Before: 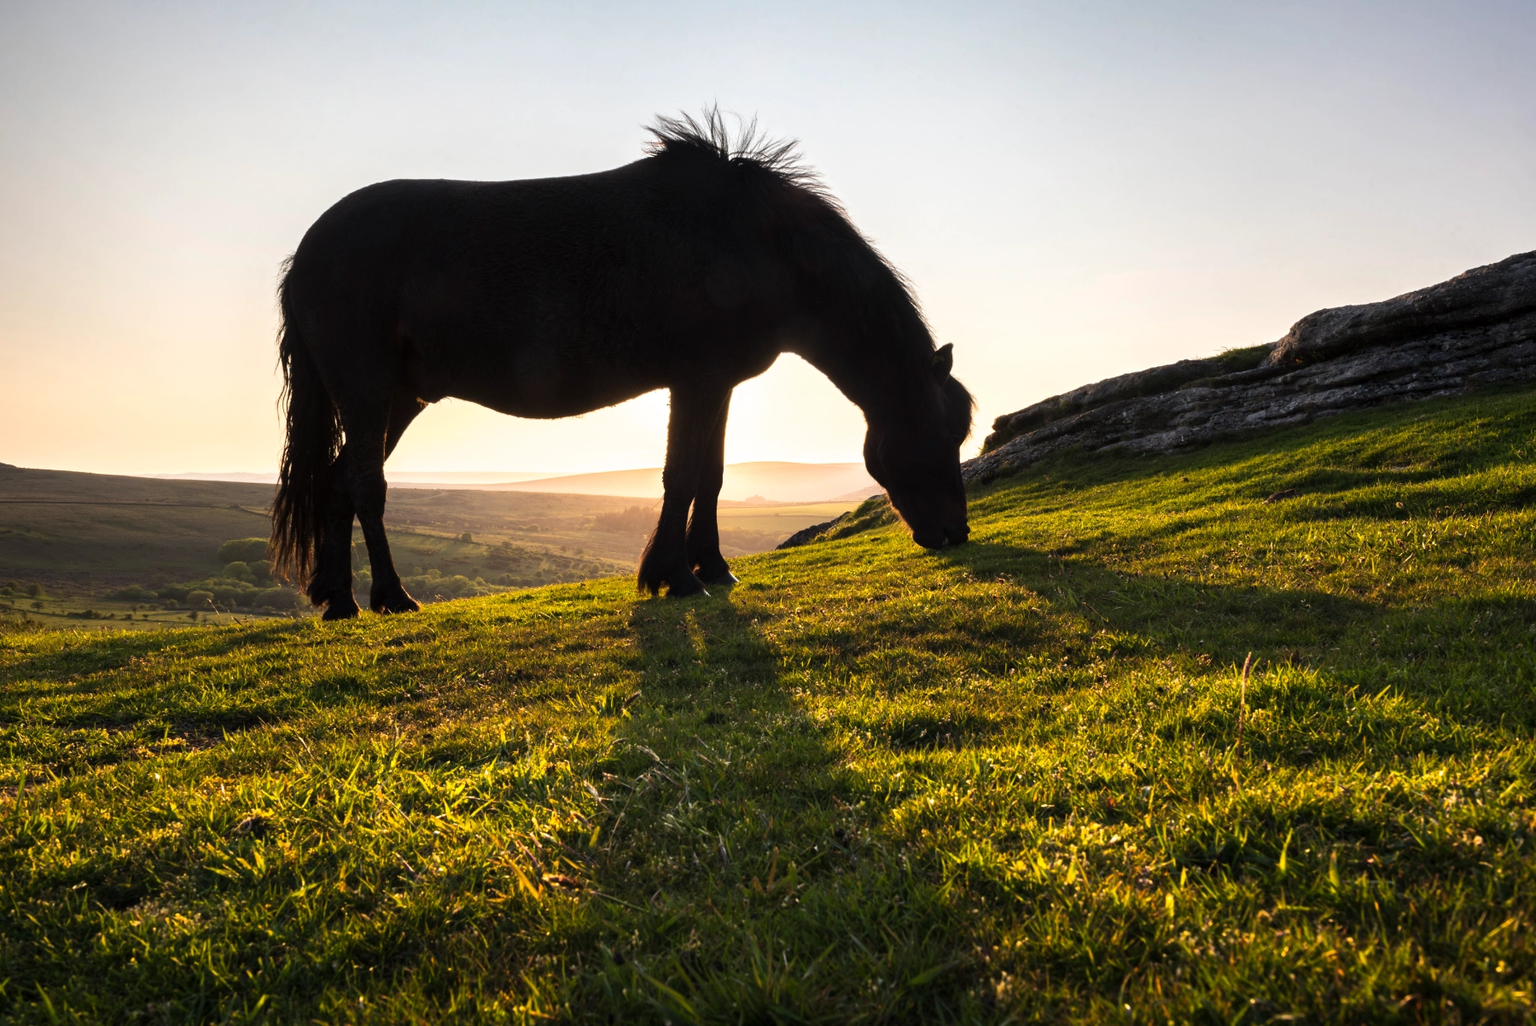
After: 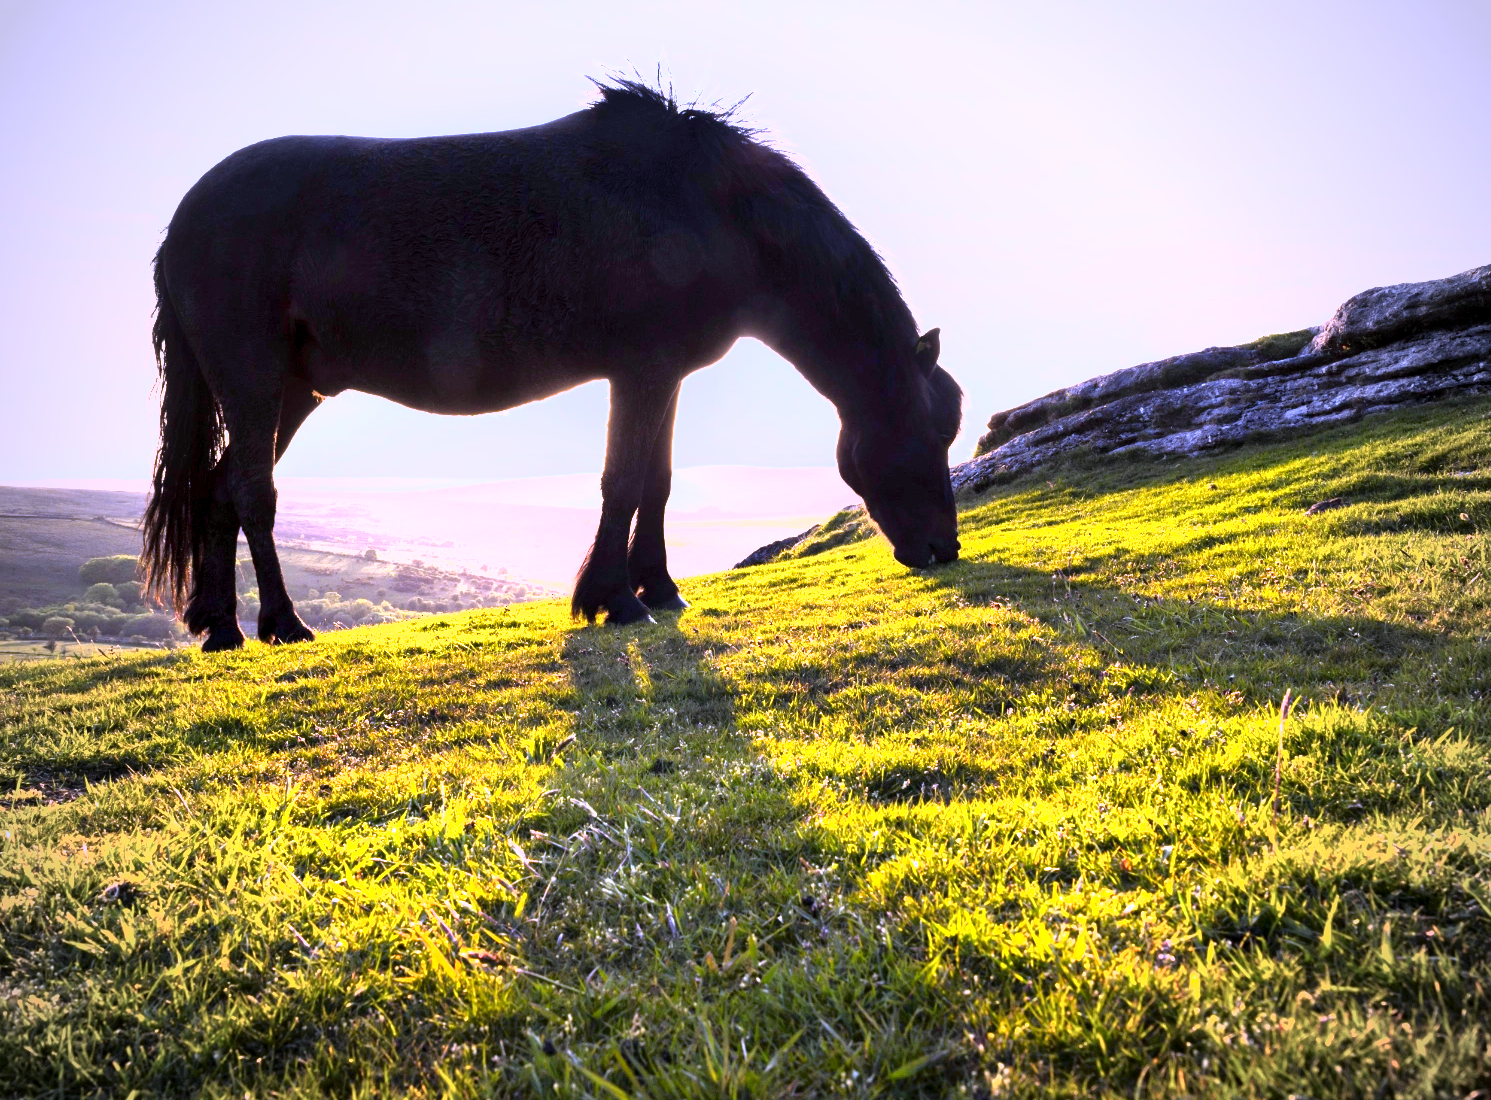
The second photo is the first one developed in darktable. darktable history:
crop: left 9.807%, top 6.259%, right 7.334%, bottom 2.177%
vignetting: fall-off start 71.74%
white balance: red 0.98, blue 1.61
shadows and highlights: shadows 40, highlights -54, highlights color adjustment 46%, low approximation 0.01, soften with gaussian
exposure: black level correction 0.001, exposure 2 EV, compensate highlight preservation false
tone curve: curves: ch0 [(0, 0) (0.037, 0.025) (0.131, 0.093) (0.275, 0.256) (0.497, 0.51) (0.617, 0.643) (0.704, 0.732) (0.813, 0.832) (0.911, 0.925) (0.997, 0.995)]; ch1 [(0, 0) (0.301, 0.3) (0.444, 0.45) (0.493, 0.495) (0.507, 0.503) (0.534, 0.533) (0.582, 0.58) (0.658, 0.693) (0.746, 0.77) (1, 1)]; ch2 [(0, 0) (0.246, 0.233) (0.36, 0.352) (0.415, 0.418) (0.476, 0.492) (0.502, 0.504) (0.525, 0.518) (0.539, 0.544) (0.586, 0.602) (0.634, 0.651) (0.706, 0.727) (0.853, 0.852) (1, 0.951)], color space Lab, independent channels, preserve colors none
levels: mode automatic, black 0.023%, white 99.97%, levels [0.062, 0.494, 0.925]
